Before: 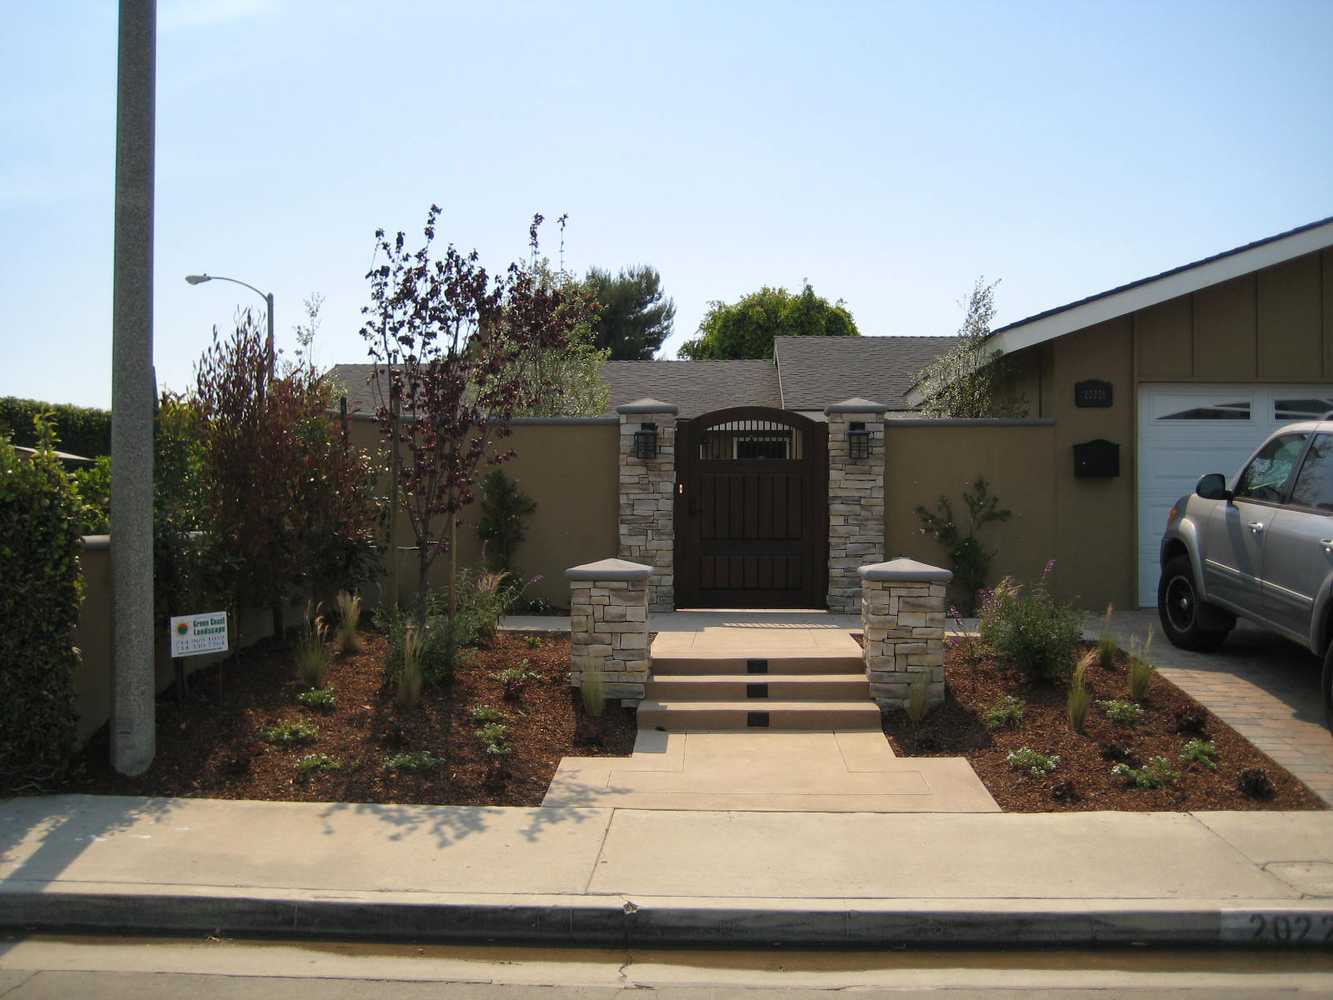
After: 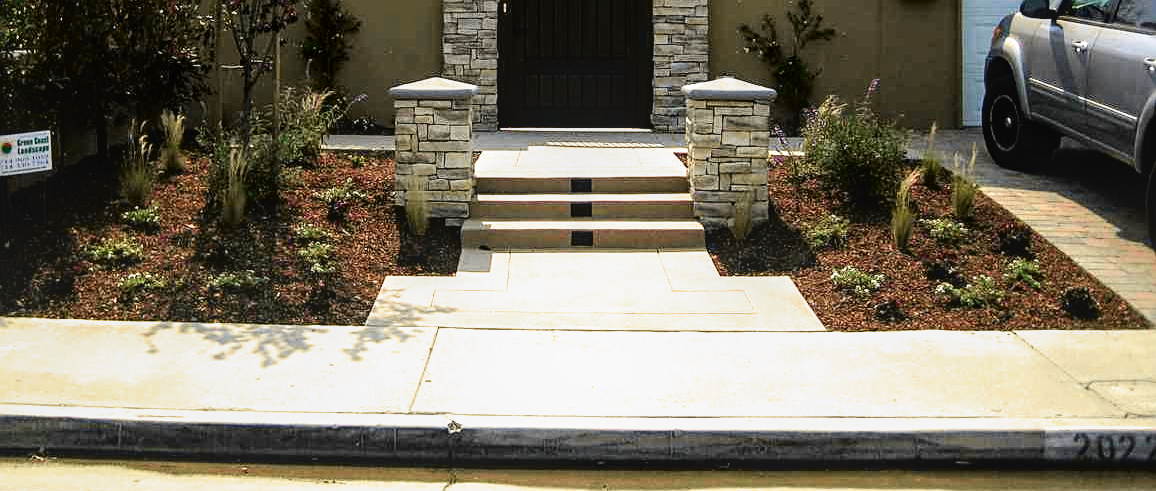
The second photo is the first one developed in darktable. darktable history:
crop and rotate: left 13.234%, top 48.133%, bottom 2.738%
sharpen: on, module defaults
local contrast: detail 118%
exposure: black level correction 0.001, exposure 0.674 EV, compensate exposure bias true, compensate highlight preservation false
tone equalizer: on, module defaults
filmic rgb: black relative exposure -7.97 EV, white relative exposure 2.46 EV, hardness 6.33, color science v6 (2022)
tone curve: curves: ch0 [(0, 0.018) (0.061, 0.041) (0.205, 0.191) (0.289, 0.292) (0.39, 0.424) (0.493, 0.551) (0.666, 0.743) (0.795, 0.841) (1, 0.998)]; ch1 [(0, 0) (0.385, 0.343) (0.439, 0.415) (0.494, 0.498) (0.501, 0.501) (0.51, 0.496) (0.548, 0.554) (0.586, 0.61) (0.684, 0.658) (0.783, 0.804) (1, 1)]; ch2 [(0, 0) (0.304, 0.31) (0.403, 0.399) (0.441, 0.428) (0.47, 0.469) (0.498, 0.496) (0.524, 0.538) (0.566, 0.588) (0.648, 0.665) (0.697, 0.699) (1, 1)], color space Lab, independent channels
